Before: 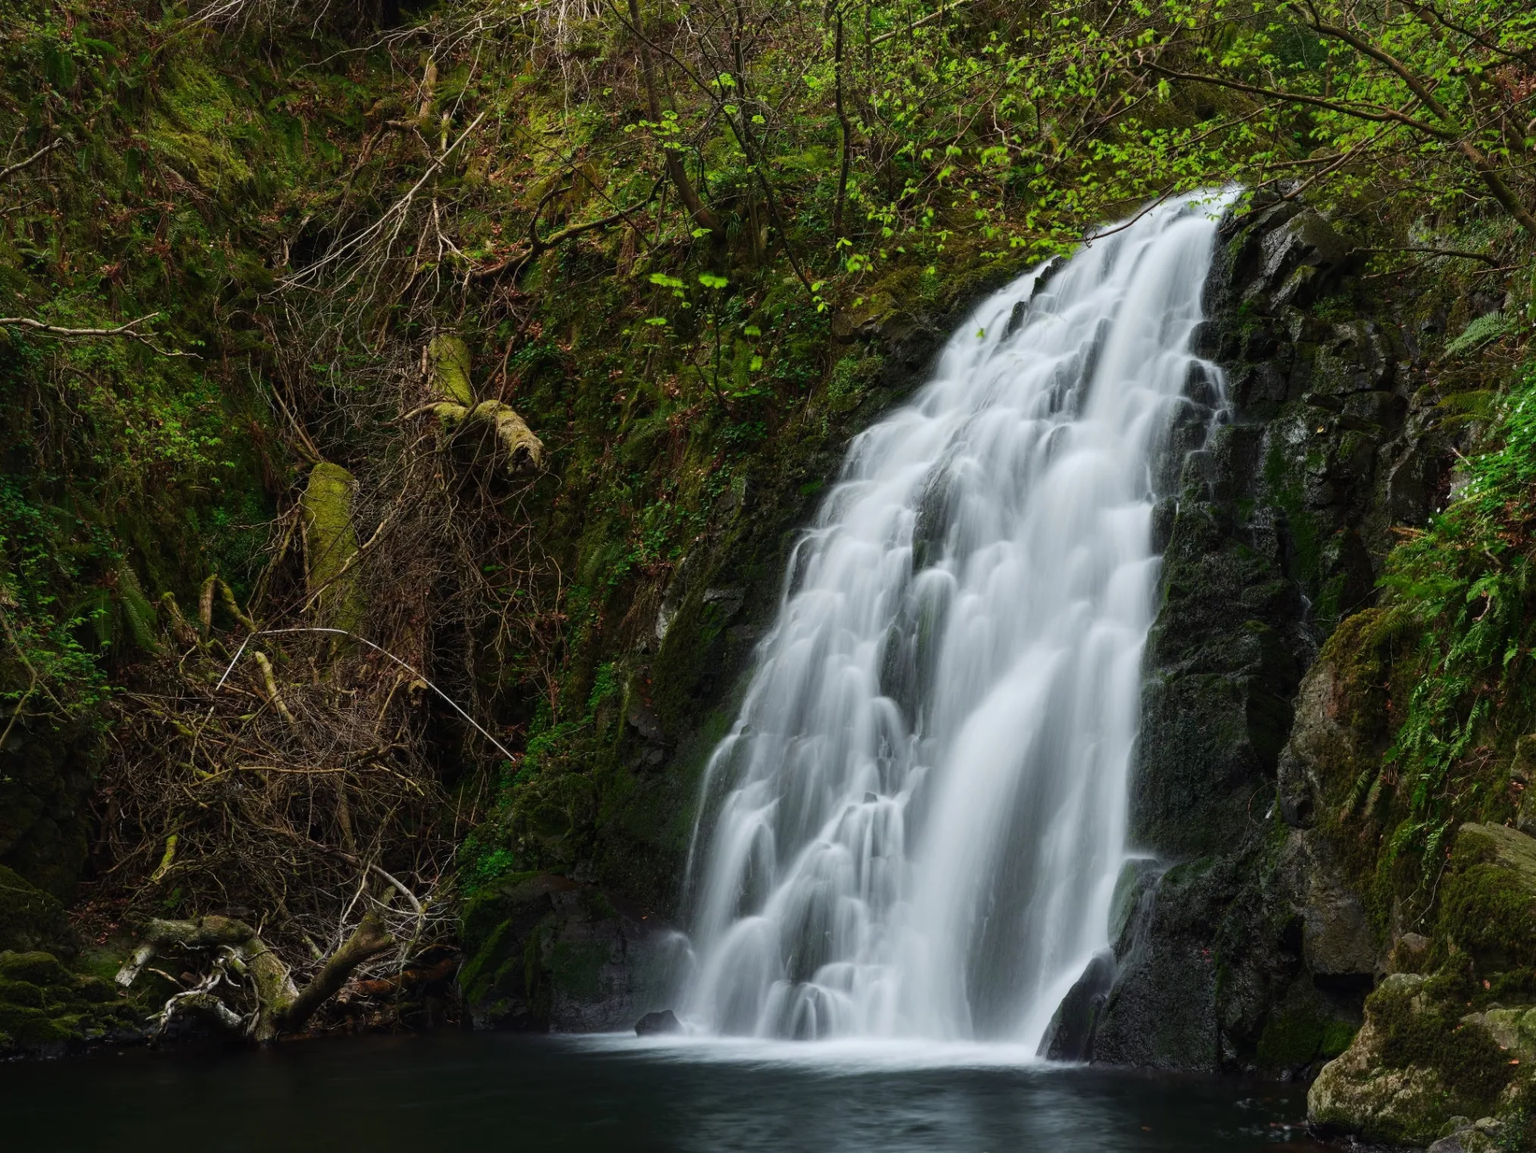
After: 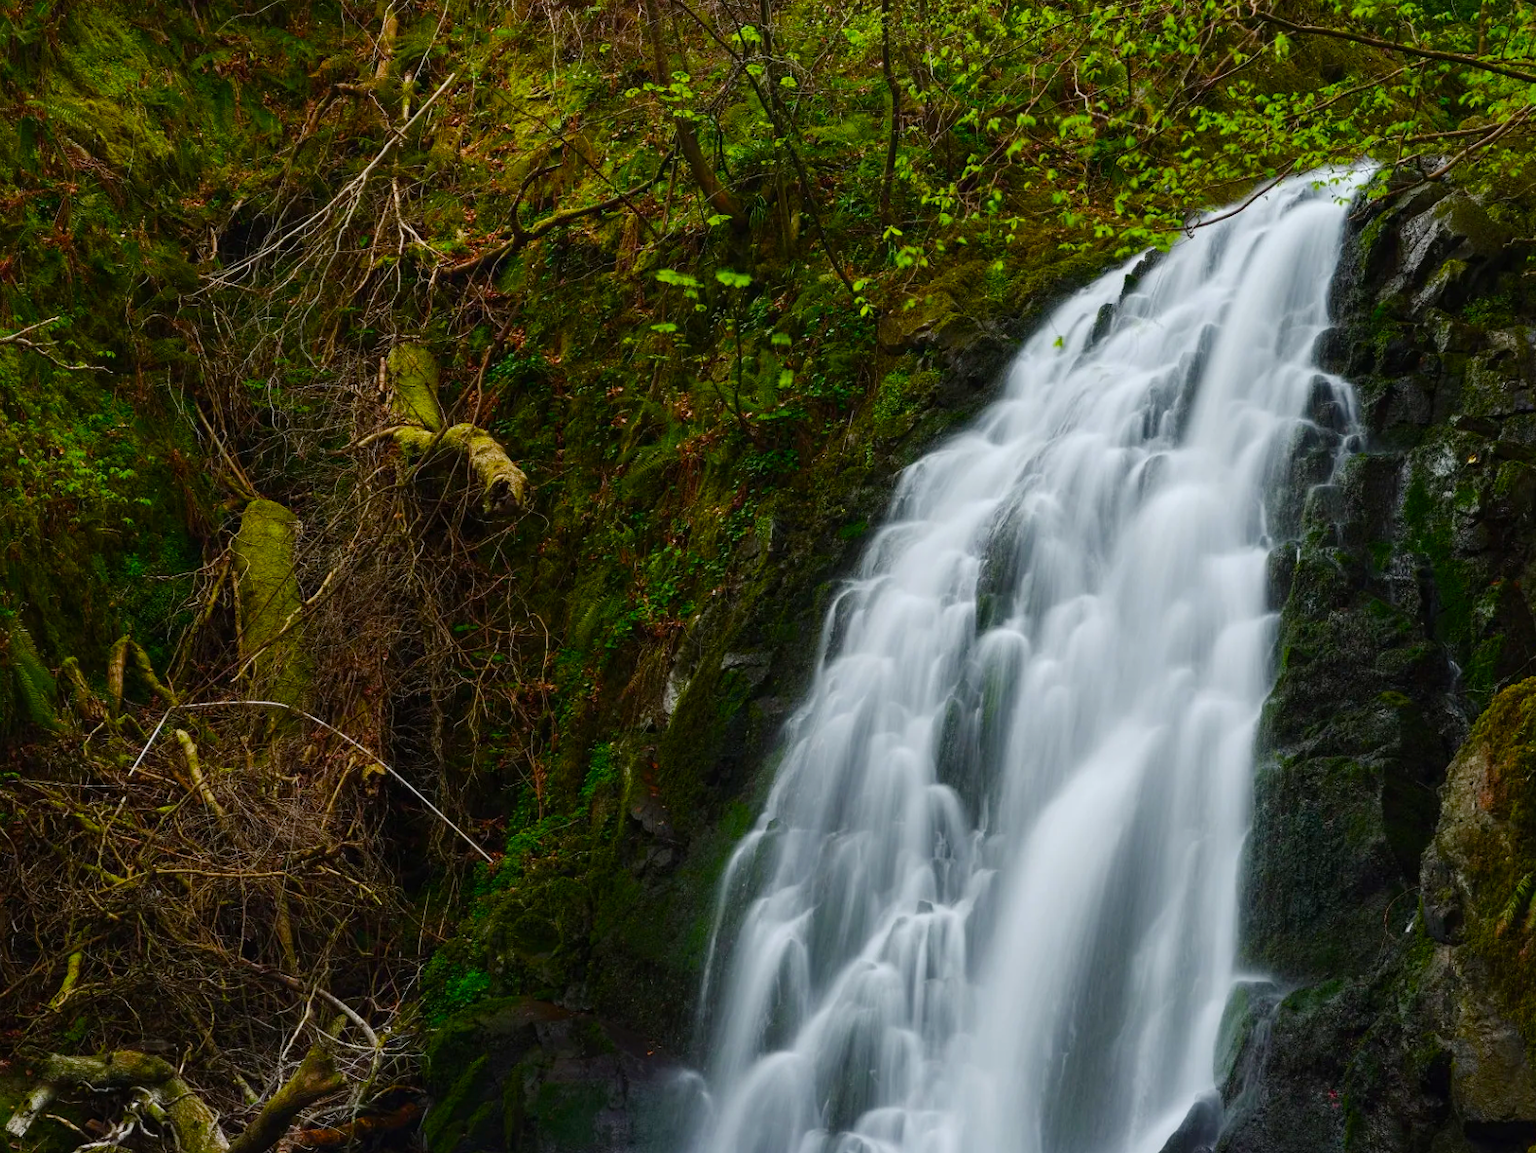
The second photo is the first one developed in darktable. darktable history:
crop and rotate: left 7.196%, top 4.574%, right 10.605%, bottom 13.178%
color balance rgb: perceptual saturation grading › global saturation 35%, perceptual saturation grading › highlights -25%, perceptual saturation grading › shadows 50%
